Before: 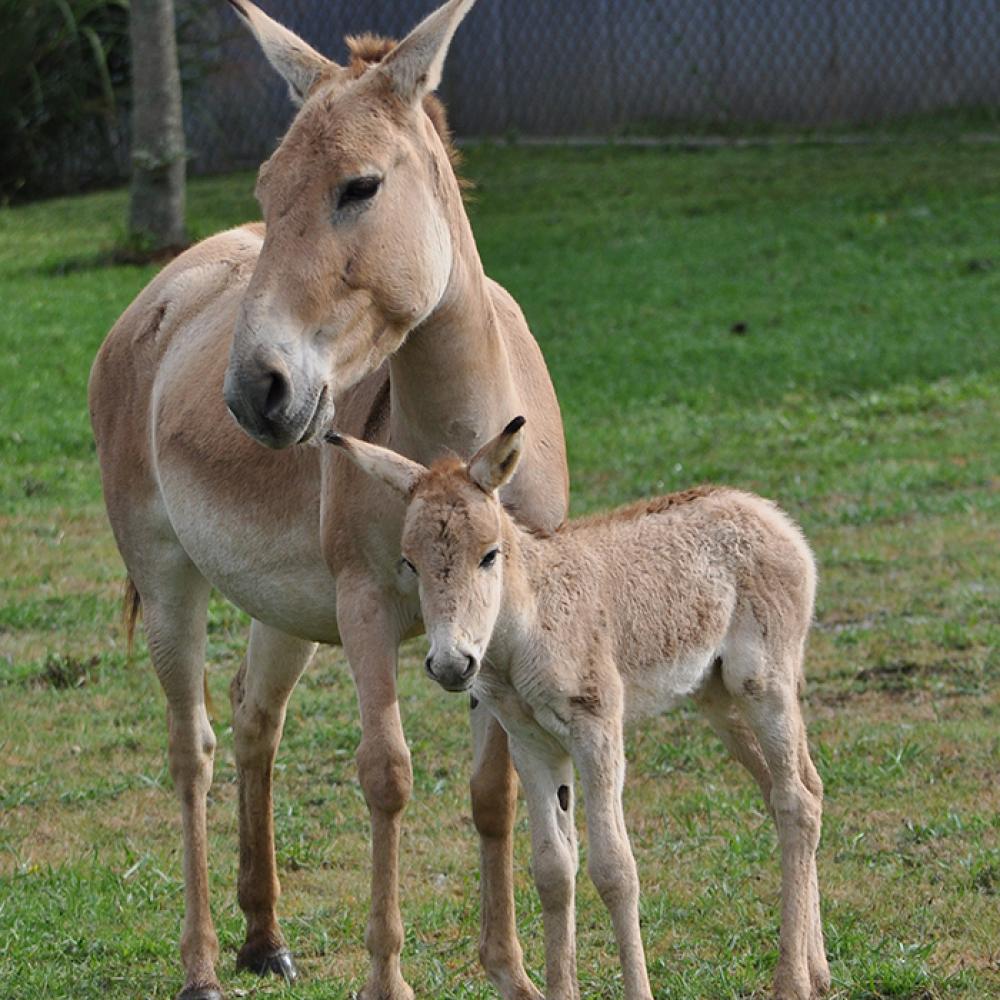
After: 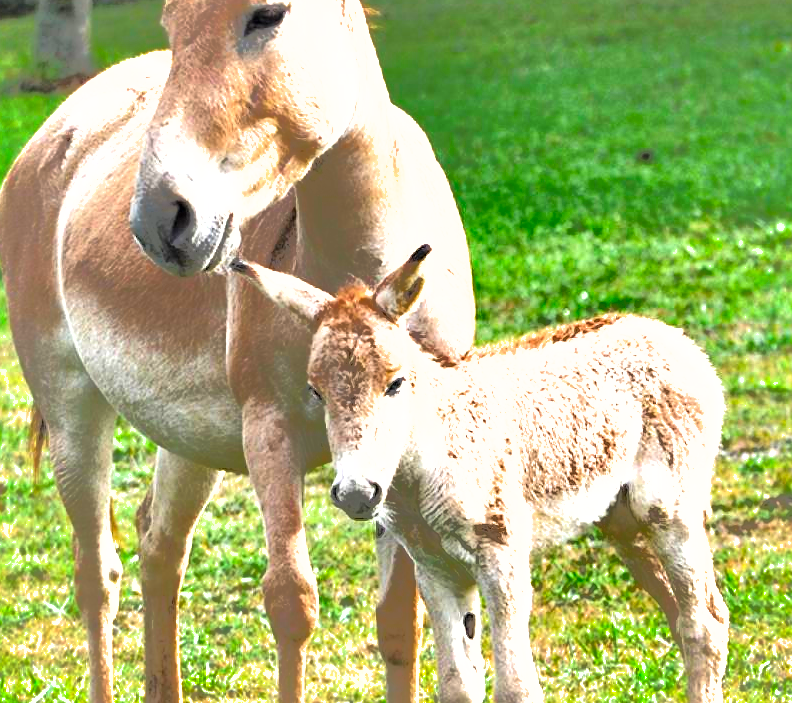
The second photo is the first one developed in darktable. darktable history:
exposure: black level correction 0.001, exposure 1.859 EV, compensate highlight preservation false
tone curve: curves: ch0 [(0, 0) (0.004, 0.001) (0.133, 0.112) (0.325, 0.362) (0.832, 0.893) (1, 1)], color space Lab, linked channels
crop: left 9.443%, top 17.264%, right 11.258%, bottom 12.406%
shadows and highlights: shadows 24.85, highlights -70.73
